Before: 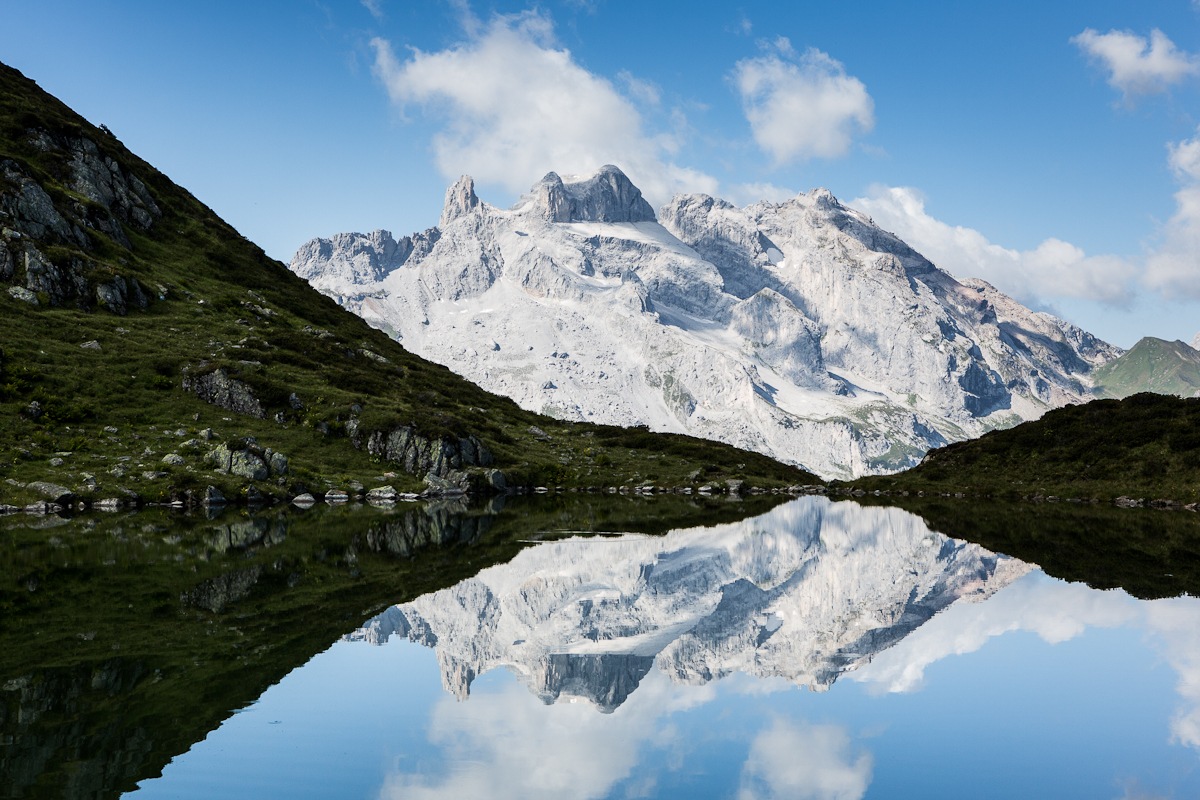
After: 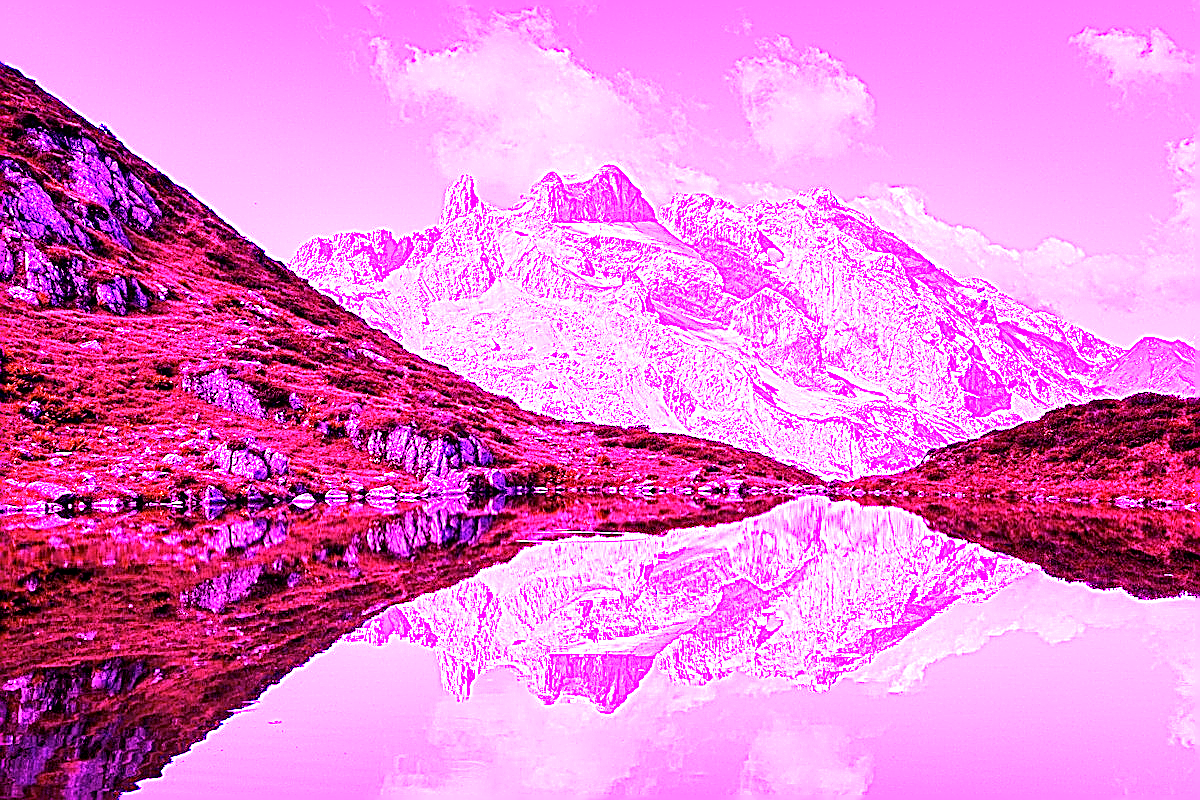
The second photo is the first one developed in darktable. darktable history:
sharpen: on, module defaults
white balance: red 8, blue 8
exposure: black level correction 0.004, exposure 0.014 EV, compensate highlight preservation false
